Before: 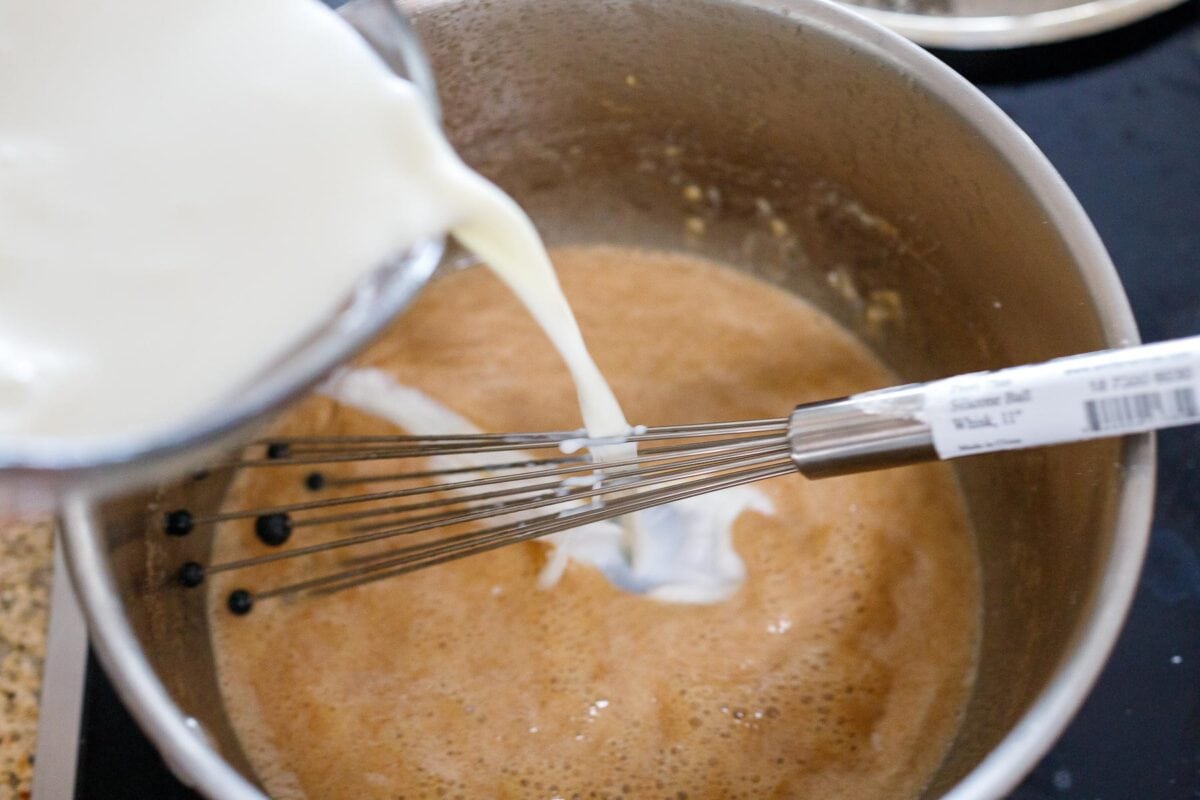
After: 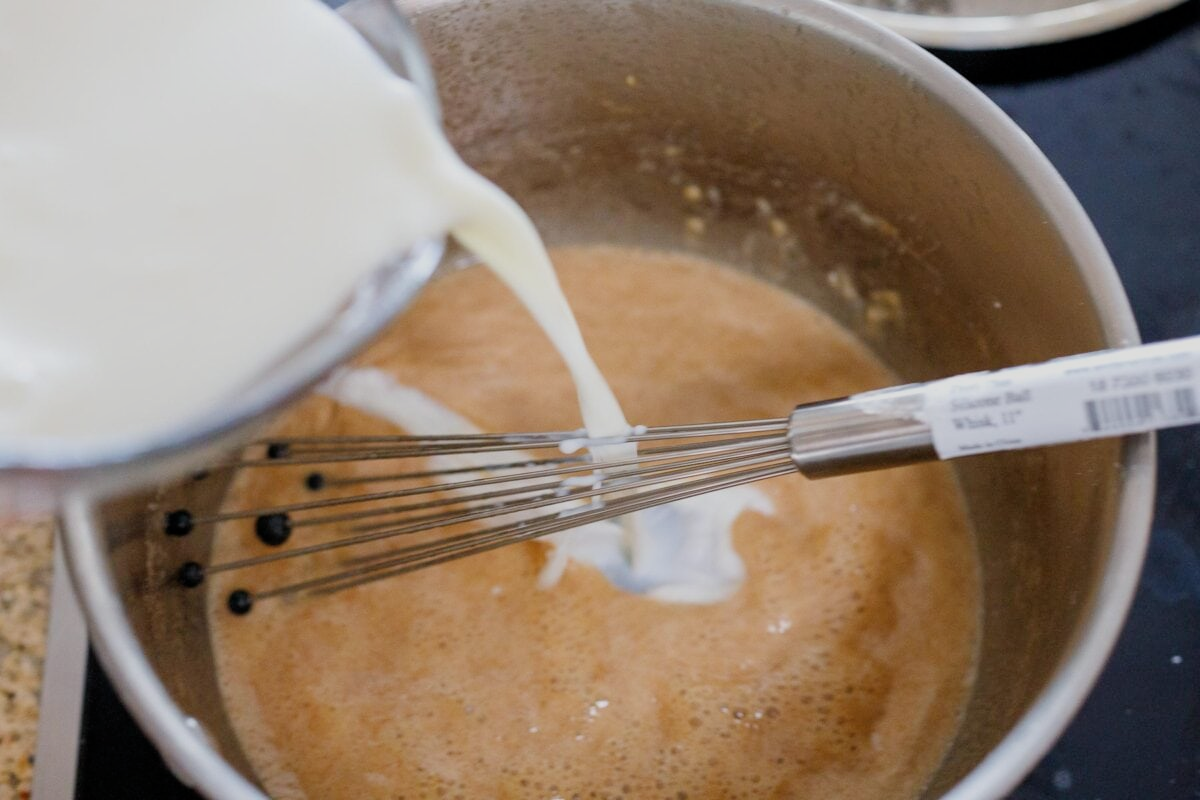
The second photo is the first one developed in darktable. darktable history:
filmic rgb: black relative exposure -16 EV, white relative exposure 4.01 EV, target black luminance 0%, hardness 7.61, latitude 72.9%, contrast 0.907, highlights saturation mix 10.99%, shadows ↔ highlights balance -0.365%
shadows and highlights: radius 93.57, shadows -14.9, white point adjustment 0.167, highlights 30.8, compress 48.43%, soften with gaussian
